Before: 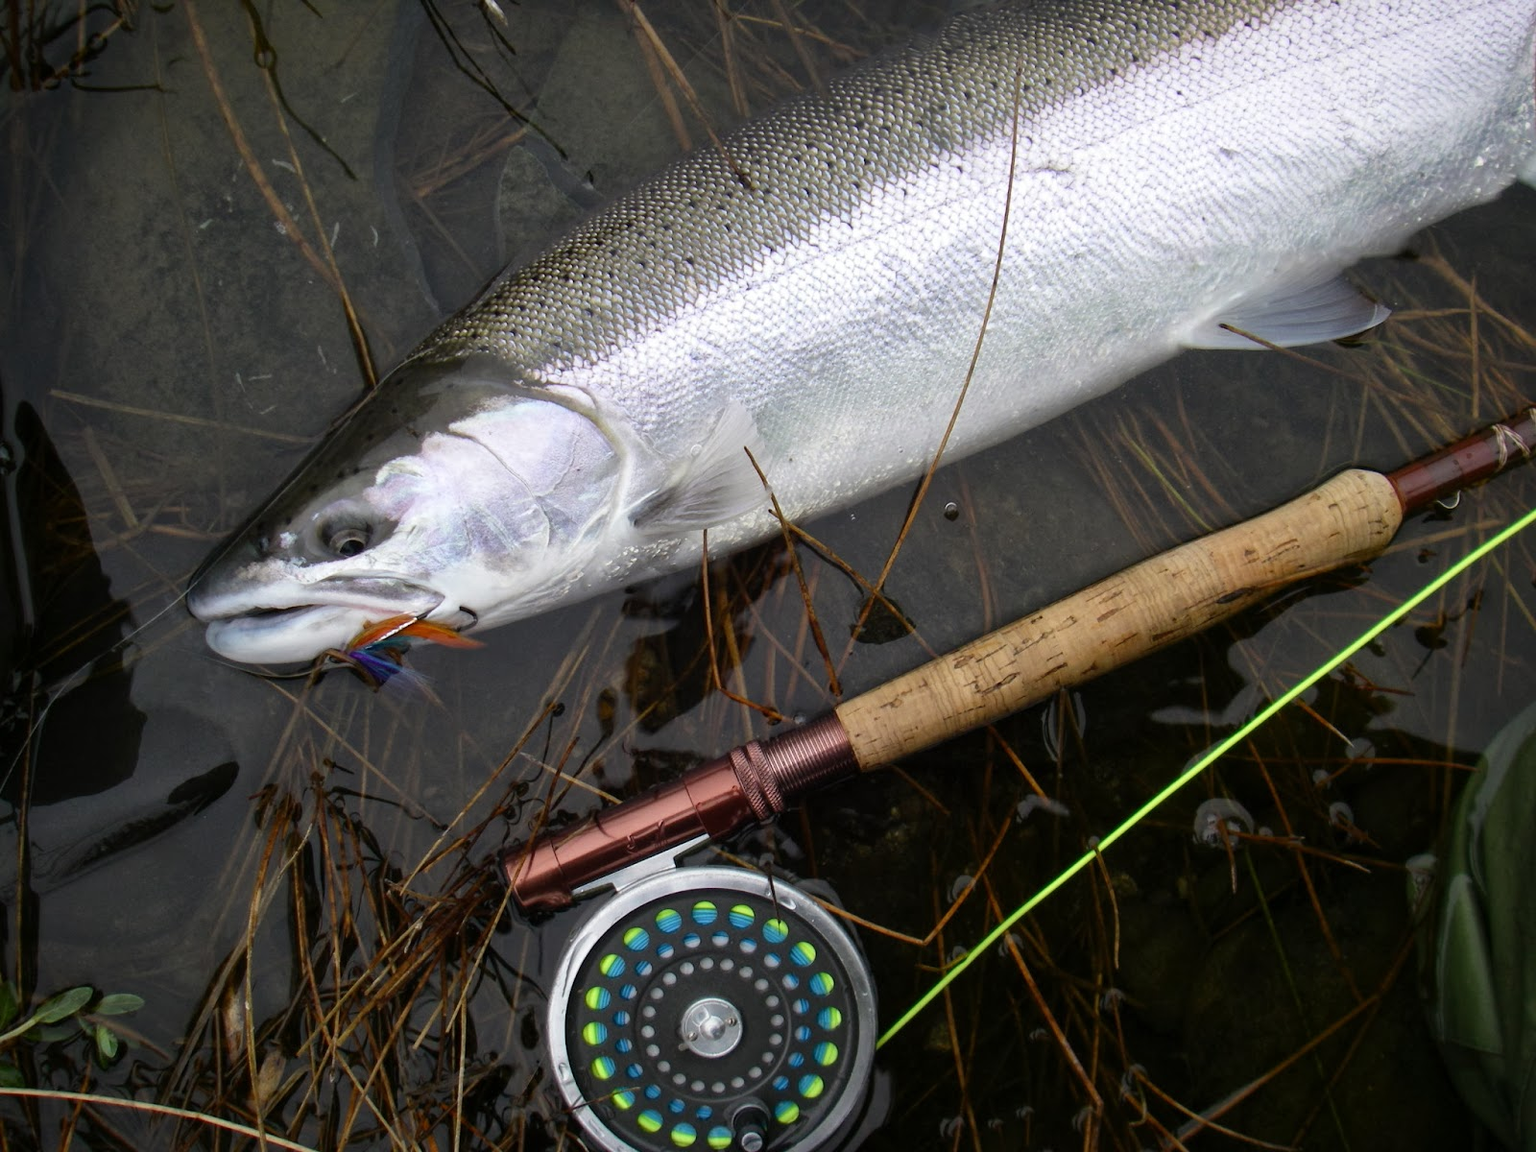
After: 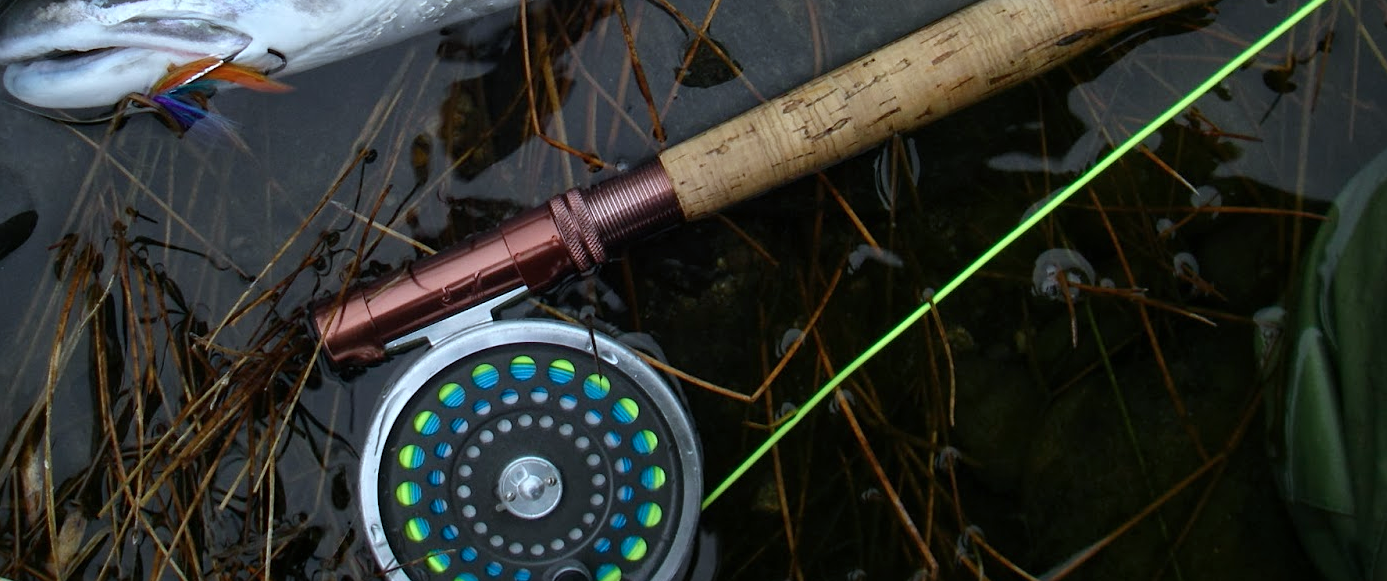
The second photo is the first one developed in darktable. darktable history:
color calibration: illuminant F (fluorescent), F source F9 (Cool White Deluxe 4150 K) – high CRI, x 0.374, y 0.373, temperature 4150.76 K
sharpen: amount 0.206
crop and rotate: left 13.26%, top 48.63%, bottom 2.892%
